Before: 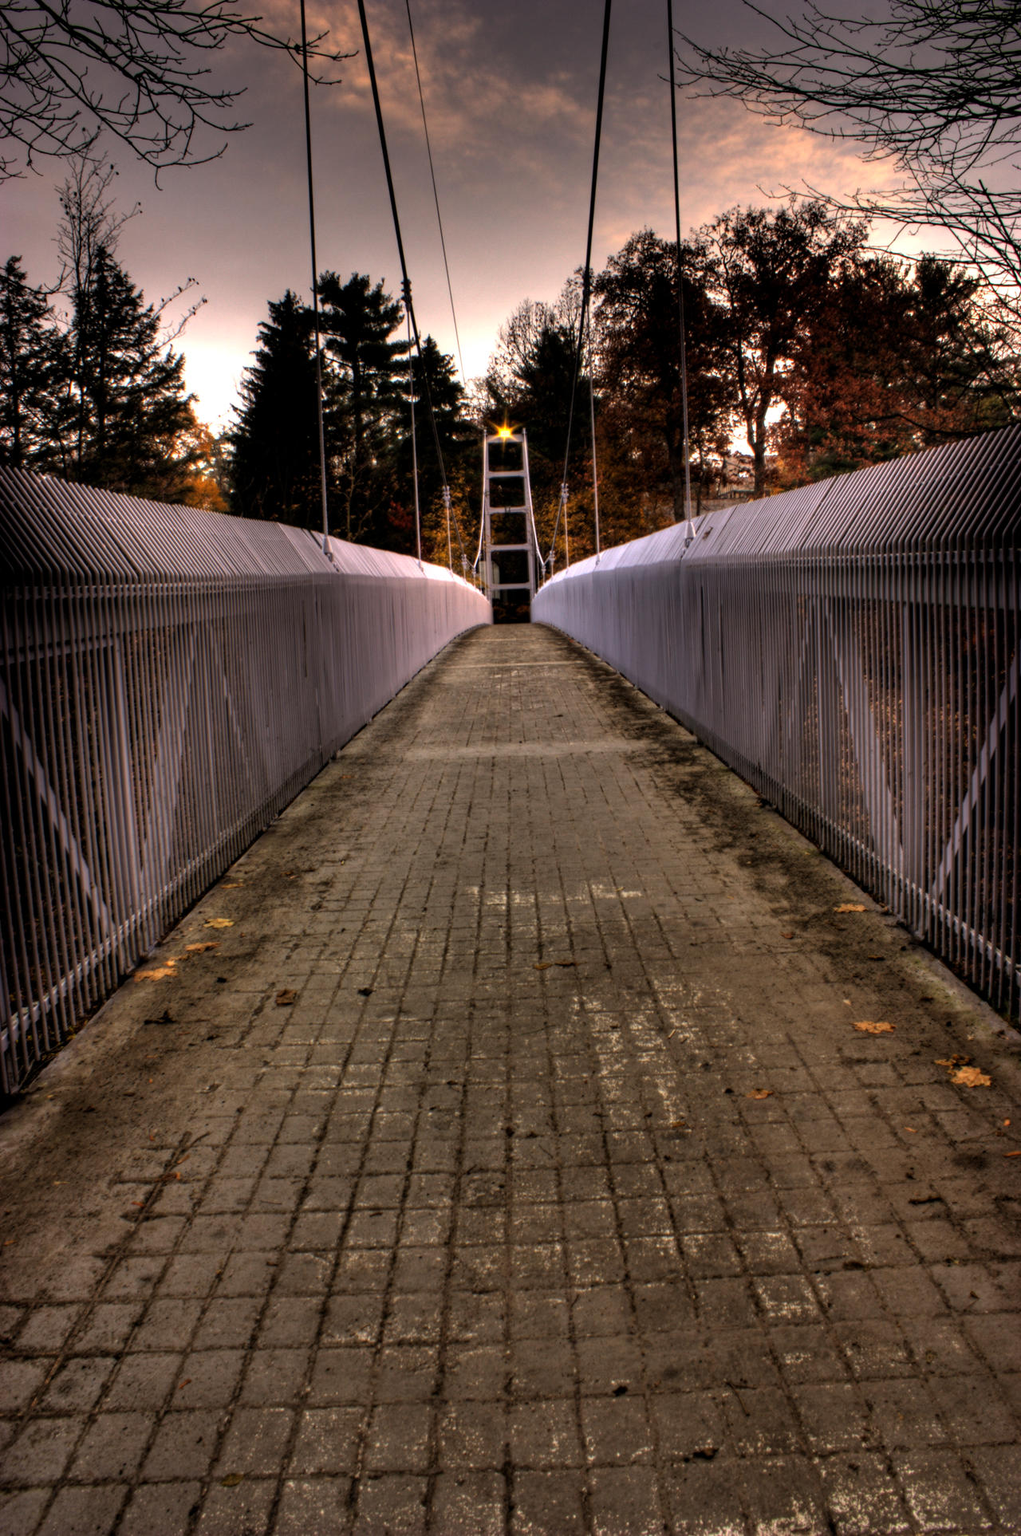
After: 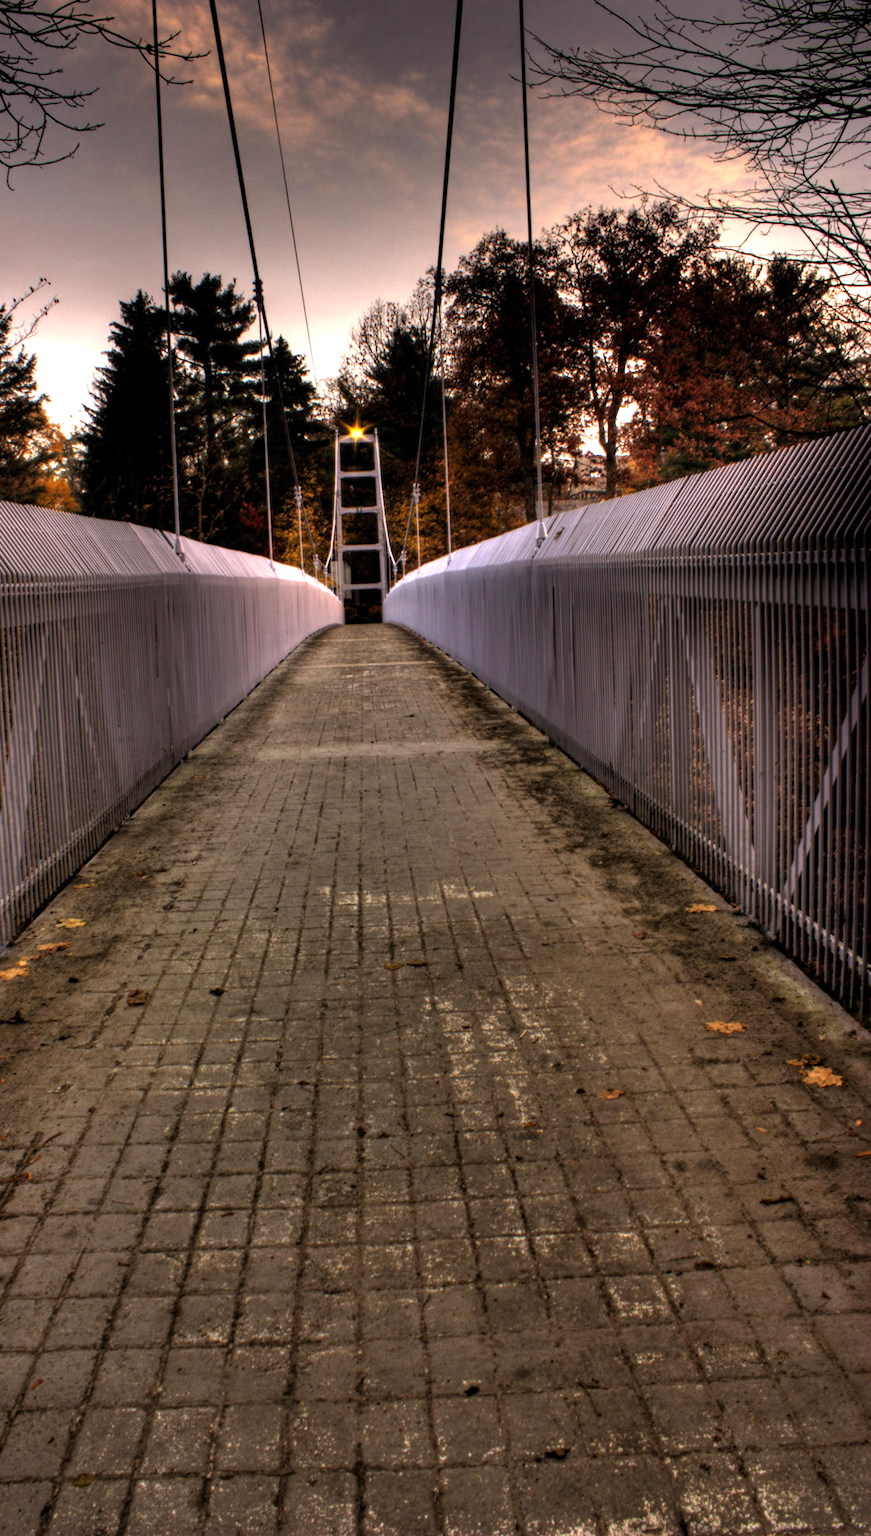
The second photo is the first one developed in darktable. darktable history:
exposure: exposure 0.15 EV, compensate highlight preservation false
crop and rotate: left 14.584%
